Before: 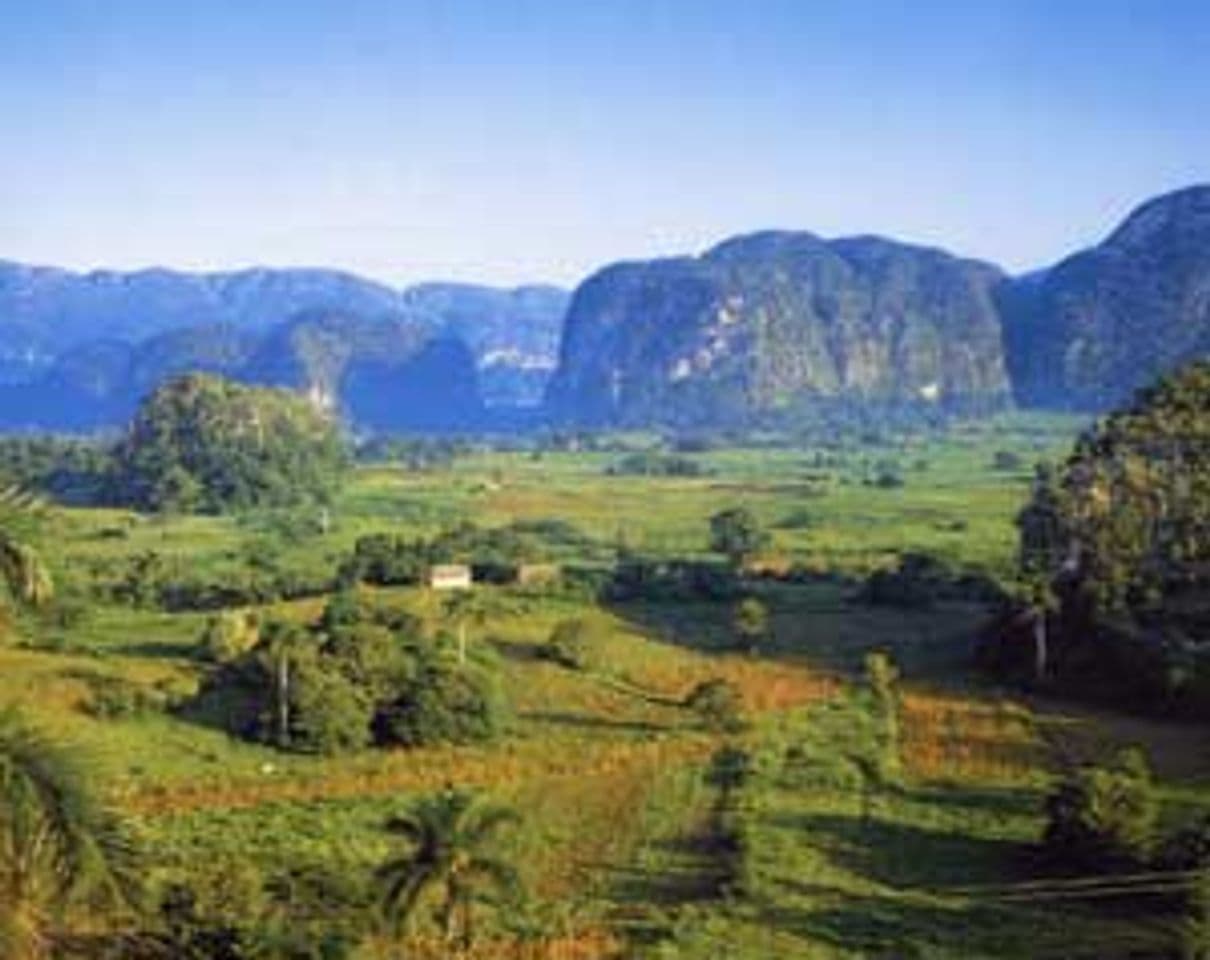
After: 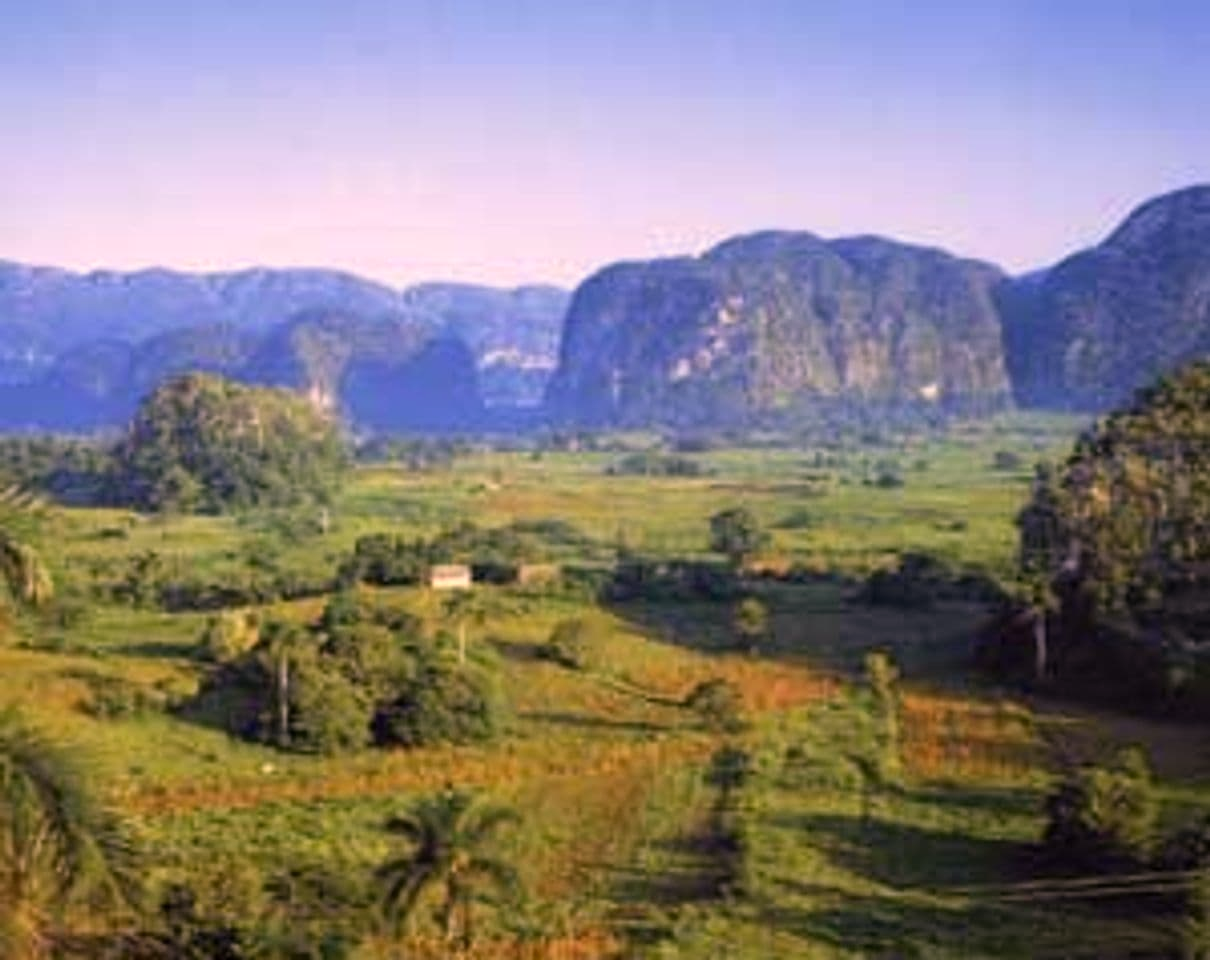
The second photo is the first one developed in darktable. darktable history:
color correction: highlights a* 14.61, highlights b* 4.69
